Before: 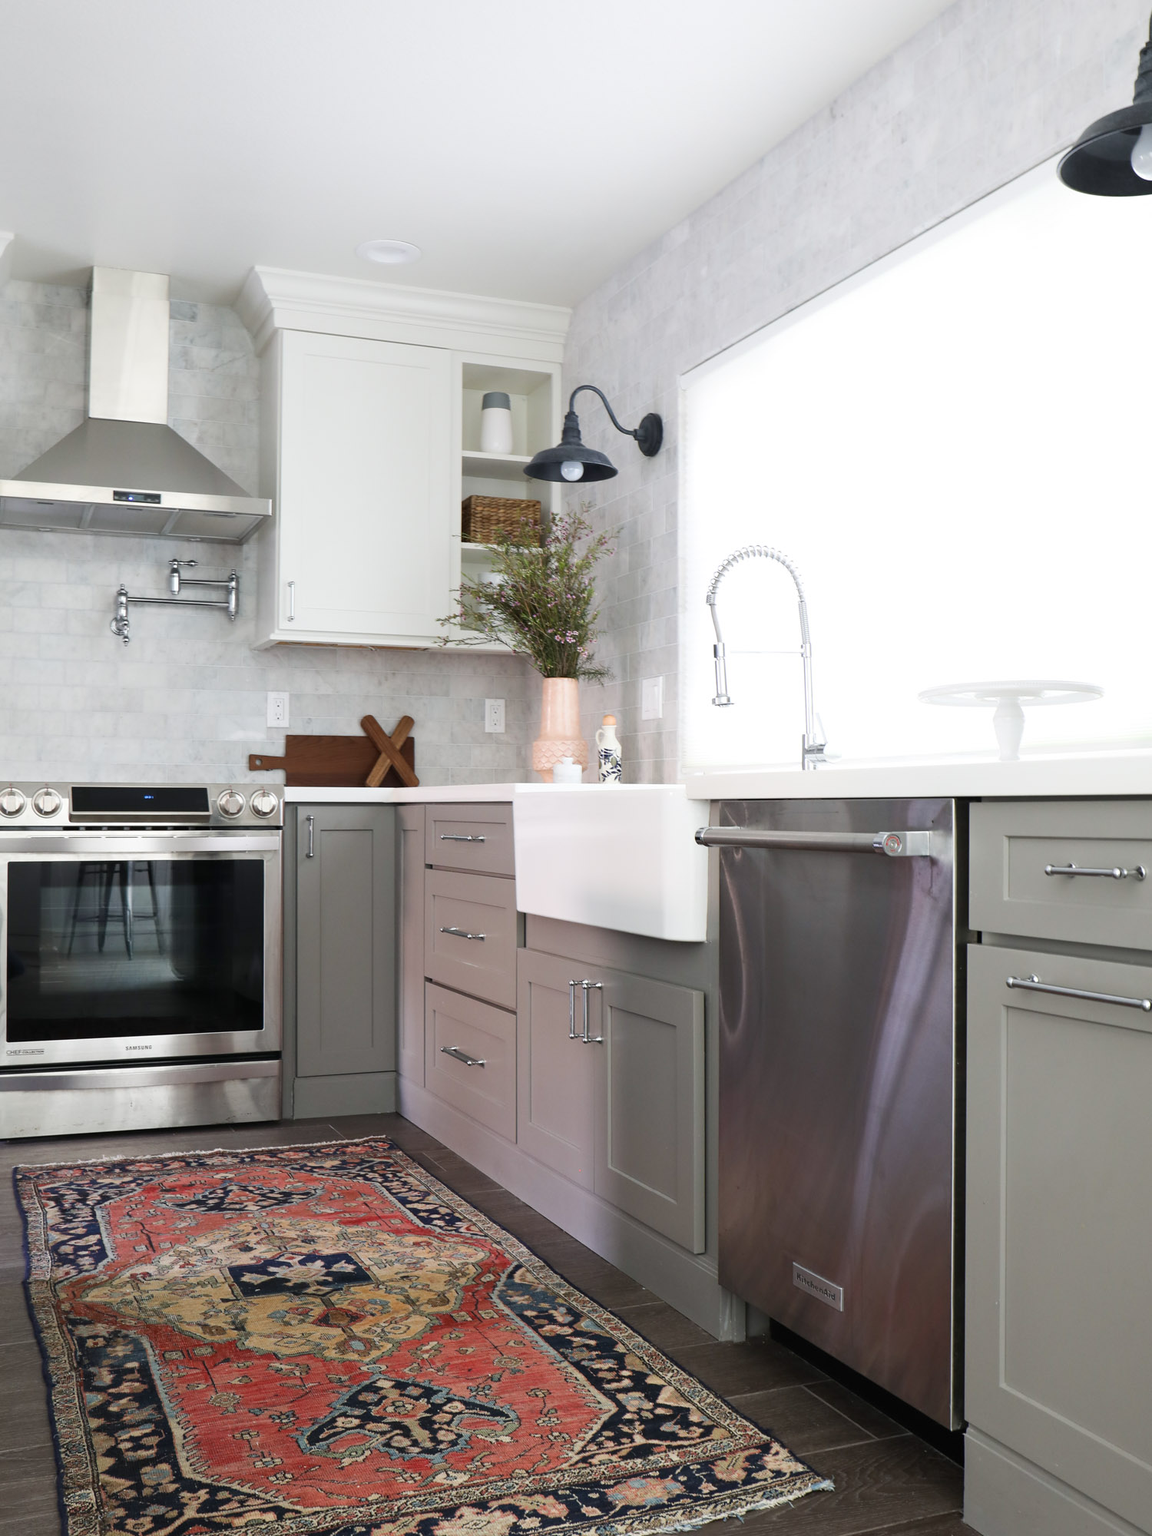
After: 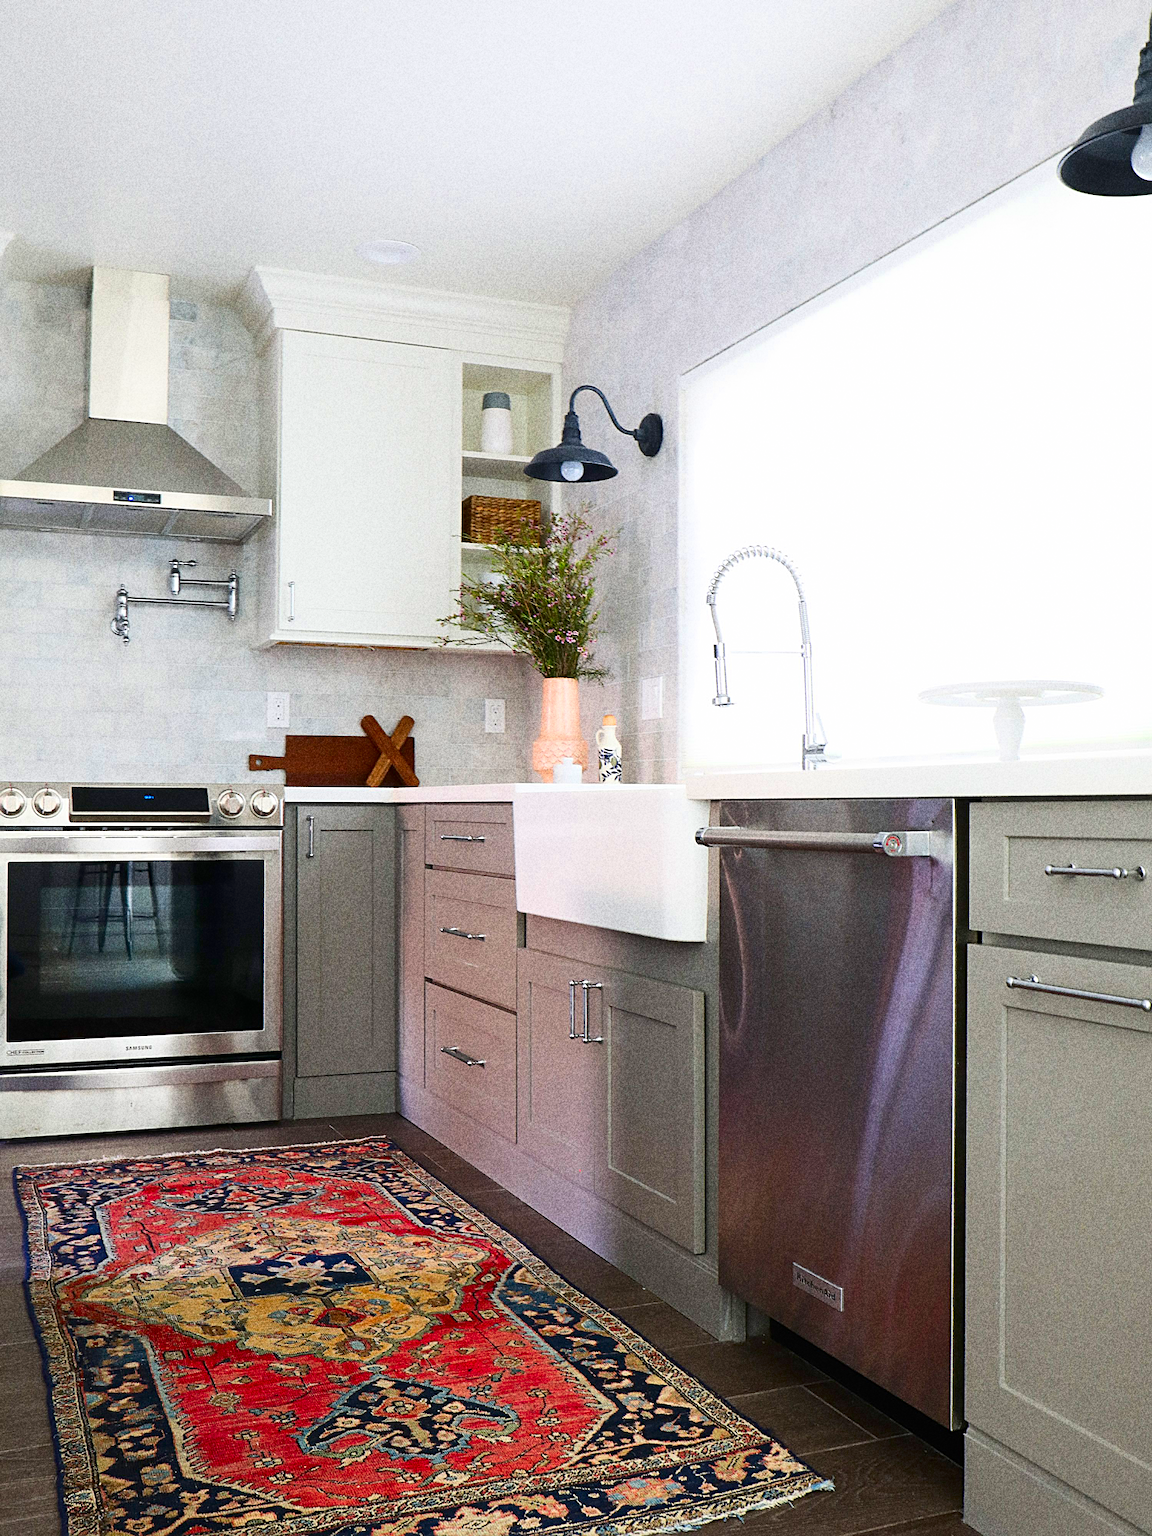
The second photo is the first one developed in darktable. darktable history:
color zones: curves: ch0 [(0, 0.613) (0.01, 0.613) (0.245, 0.448) (0.498, 0.529) (0.642, 0.665) (0.879, 0.777) (0.99, 0.613)]; ch1 [(0, 0) (0.143, 0) (0.286, 0) (0.429, 0) (0.571, 0) (0.714, 0) (0.857, 0)], mix -138.01%
sharpen: on, module defaults
contrast brightness saturation: contrast 0.18, saturation 0.3
color balance: contrast -0.5%
grain: coarseness 10.62 ISO, strength 55.56%
